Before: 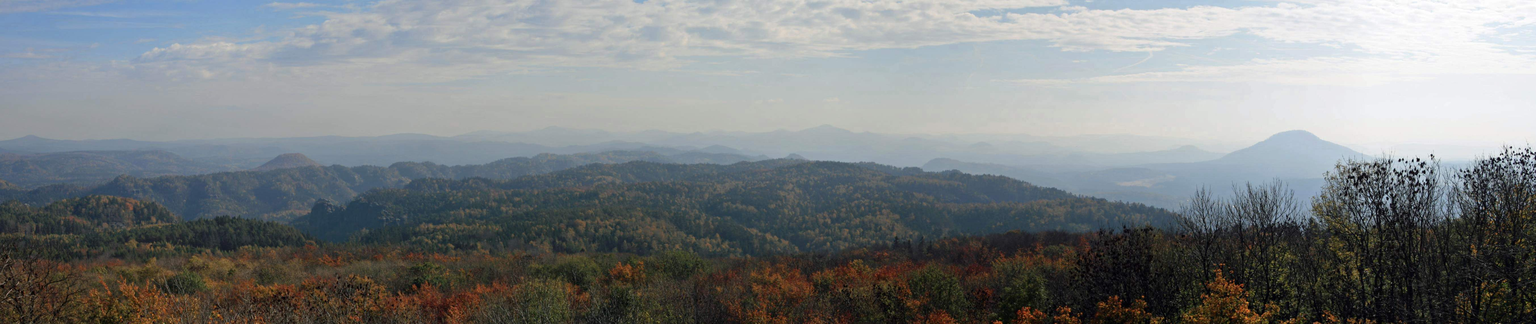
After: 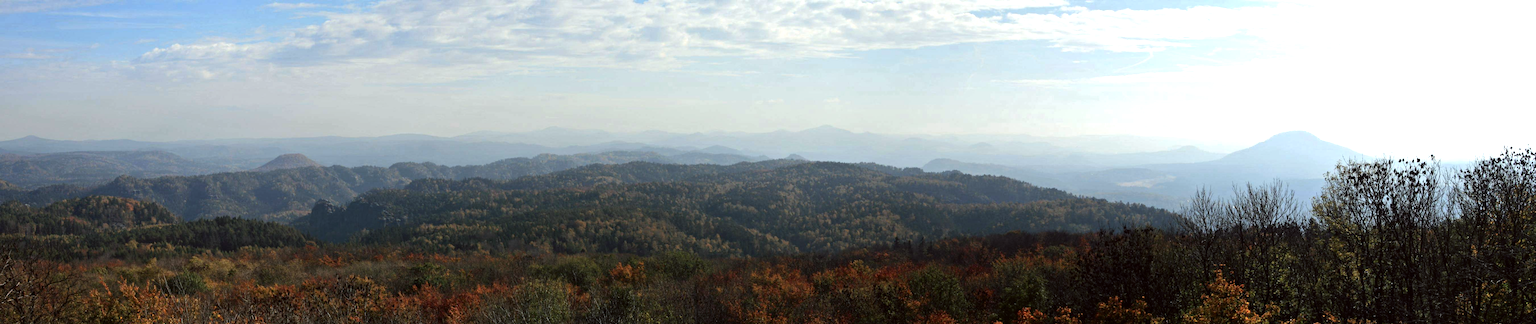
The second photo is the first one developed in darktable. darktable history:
tone equalizer: -8 EV -0.75 EV, -7 EV -0.7 EV, -6 EV -0.6 EV, -5 EV -0.4 EV, -3 EV 0.4 EV, -2 EV 0.6 EV, -1 EV 0.7 EV, +0 EV 0.75 EV, edges refinement/feathering 500, mask exposure compensation -1.57 EV, preserve details no
color correction: highlights a* -2.73, highlights b* -2.09, shadows a* 2.41, shadows b* 2.73
